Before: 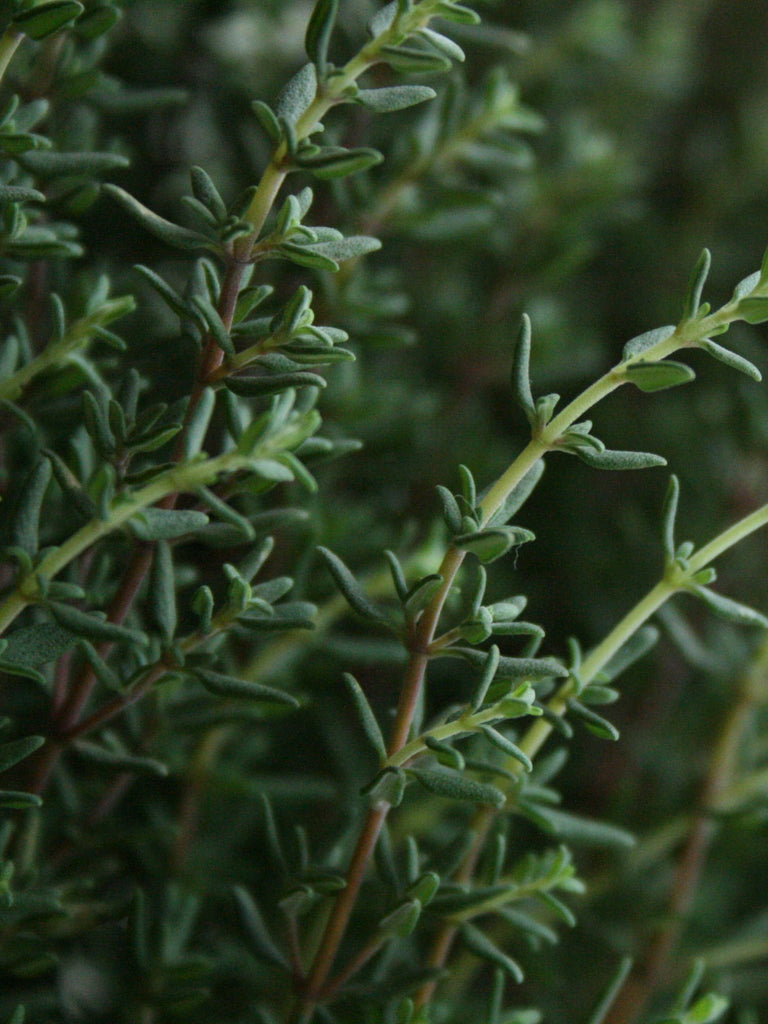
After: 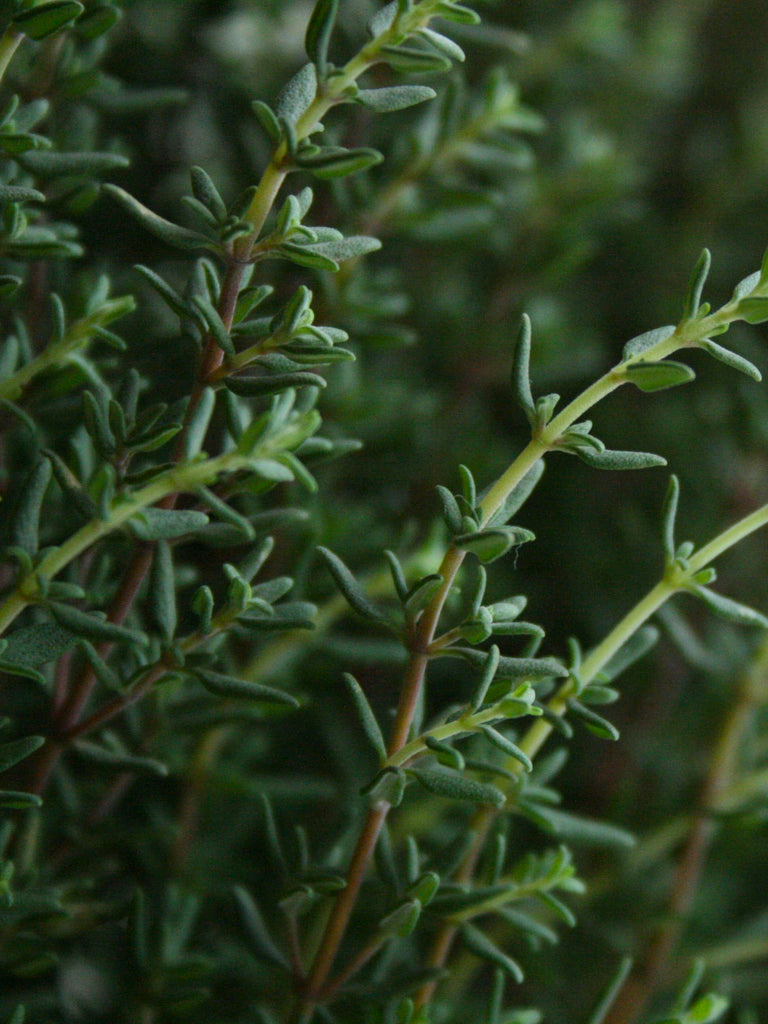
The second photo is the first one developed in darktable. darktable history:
color balance: output saturation 110%
white balance: emerald 1
